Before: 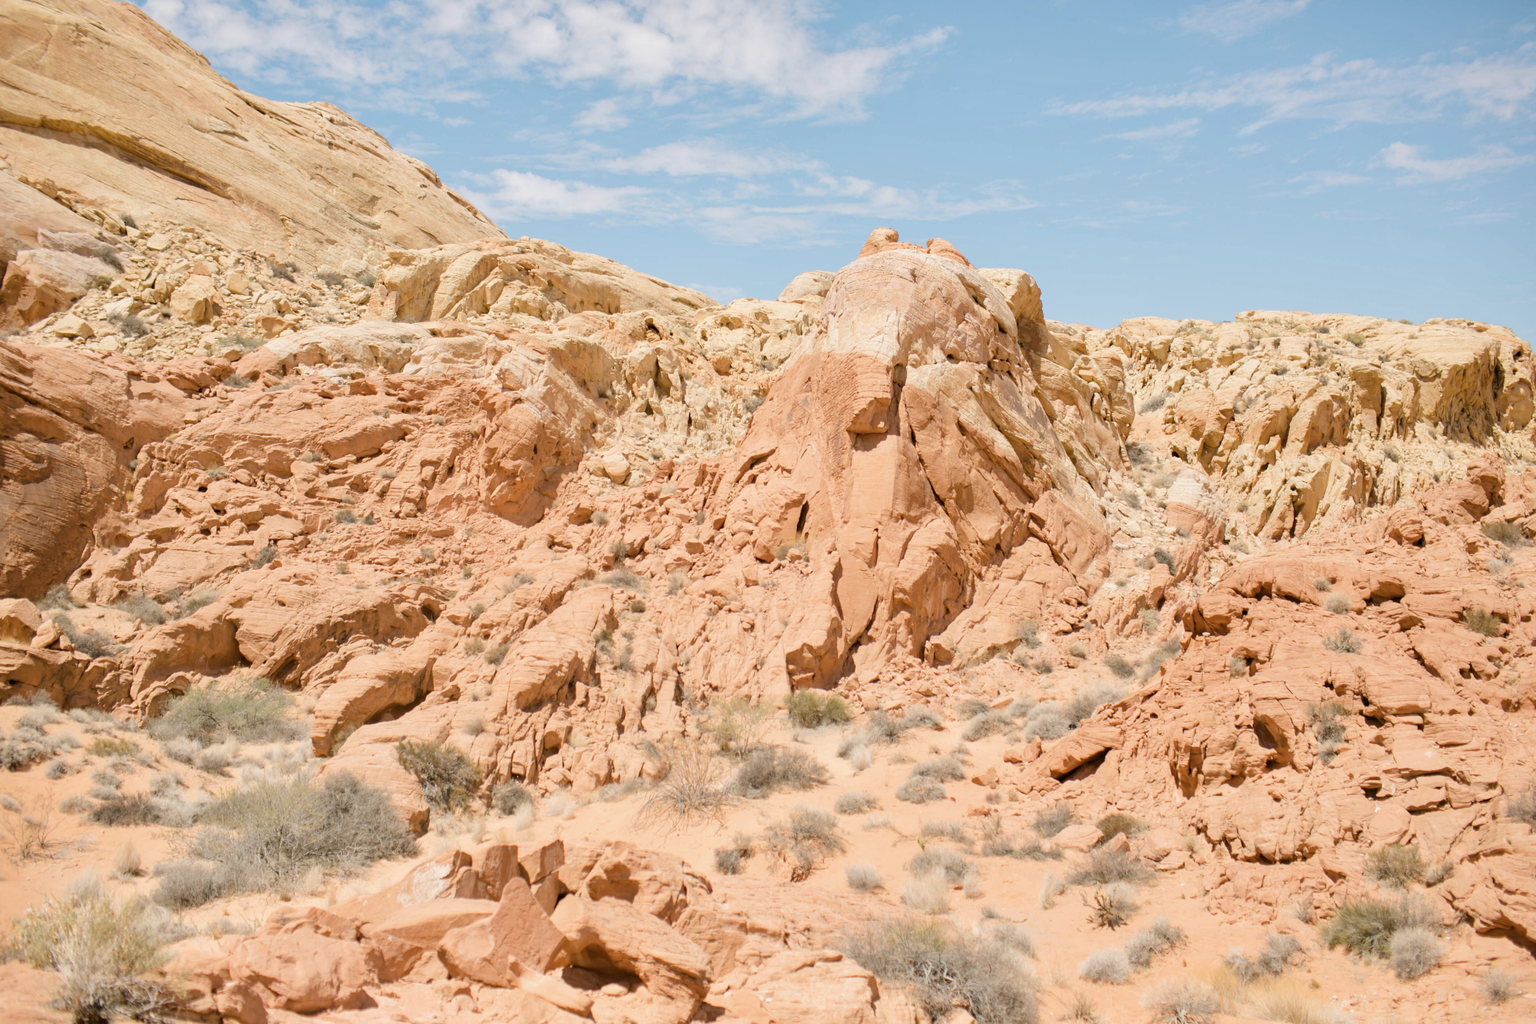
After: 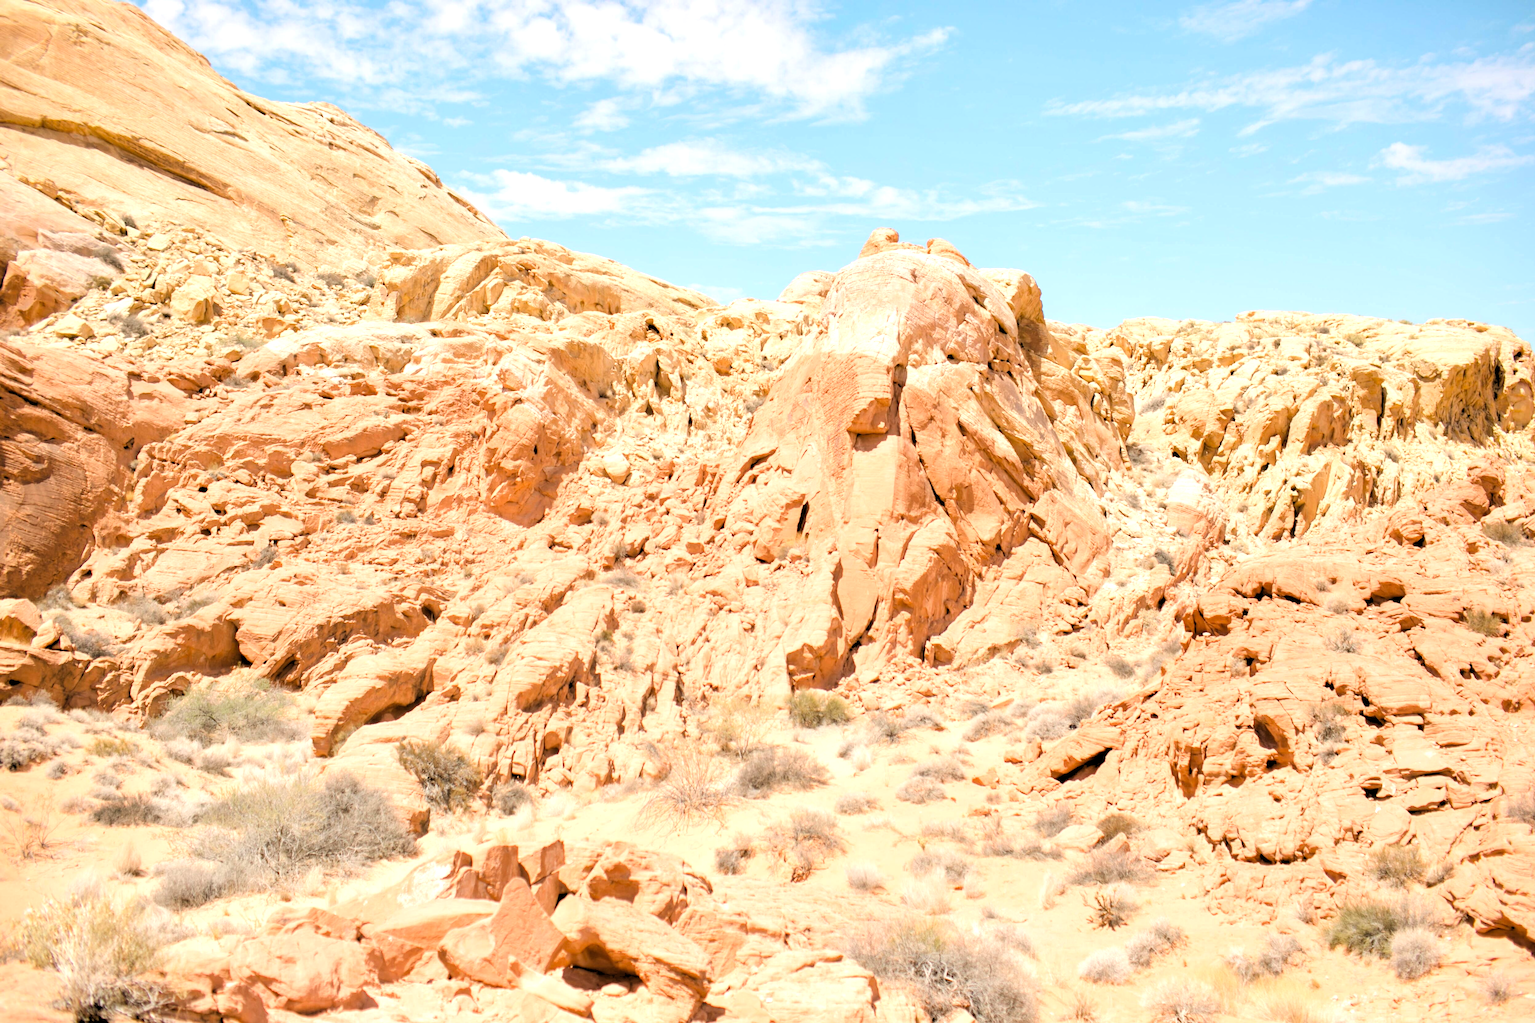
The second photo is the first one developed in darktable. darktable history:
exposure: black level correction -0.002, exposure 0.54 EV, compensate highlight preservation false
rgb levels: levels [[0.029, 0.461, 0.922], [0, 0.5, 1], [0, 0.5, 1]]
